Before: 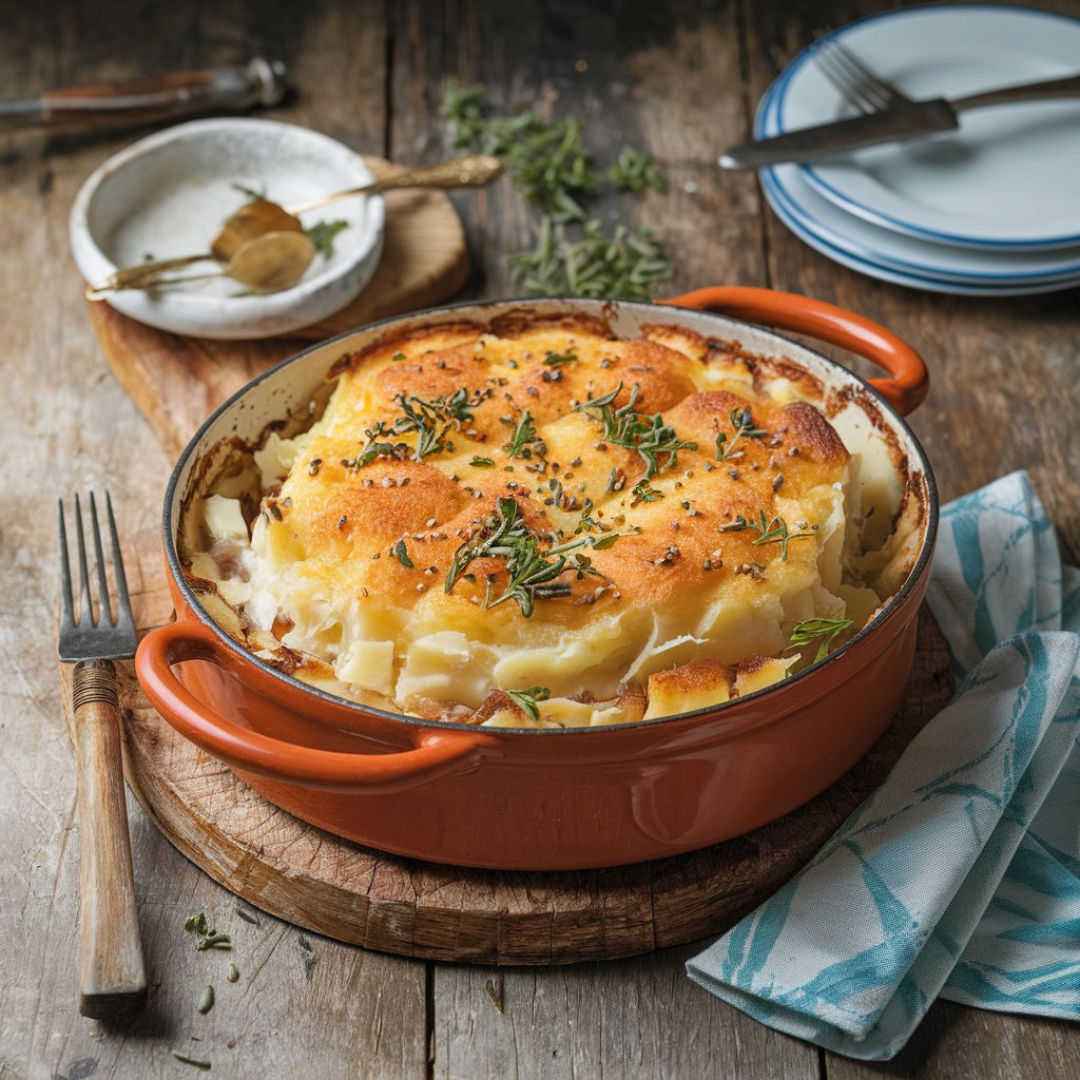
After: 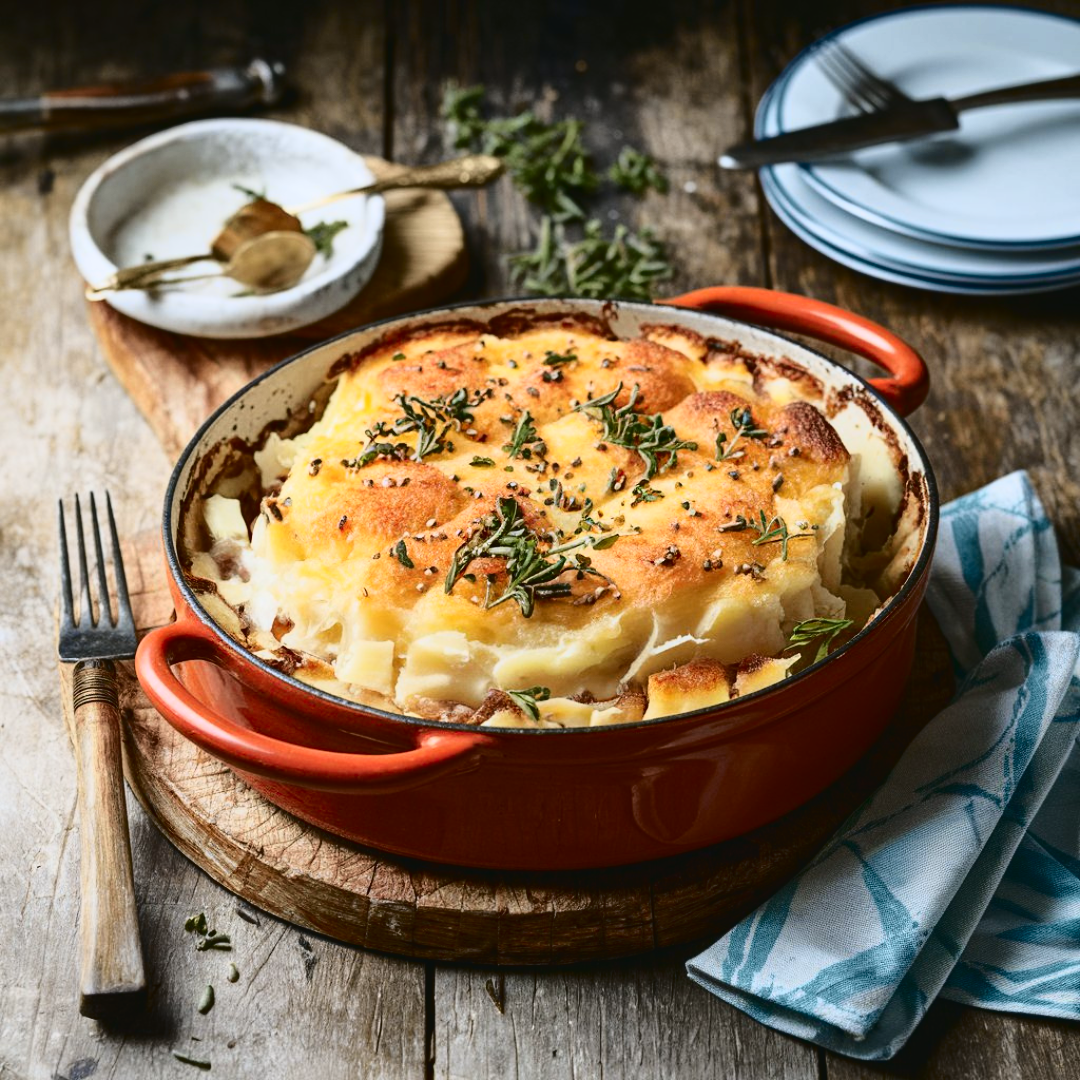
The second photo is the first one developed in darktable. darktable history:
tone curve: curves: ch0 [(0, 0.032) (0.078, 0.052) (0.236, 0.168) (0.43, 0.472) (0.508, 0.566) (0.66, 0.754) (0.79, 0.883) (0.994, 0.974)]; ch1 [(0, 0) (0.161, 0.092) (0.35, 0.33) (0.379, 0.401) (0.456, 0.456) (0.508, 0.501) (0.547, 0.531) (0.573, 0.563) (0.625, 0.602) (0.718, 0.734) (1, 1)]; ch2 [(0, 0) (0.369, 0.427) (0.44, 0.434) (0.502, 0.501) (0.54, 0.537) (0.586, 0.59) (0.621, 0.604) (1, 1)], color space Lab, independent channels, preserve colors none
contrast brightness saturation: contrast 0.13, brightness -0.05, saturation 0.16
white balance: red 1.004, blue 1.024
